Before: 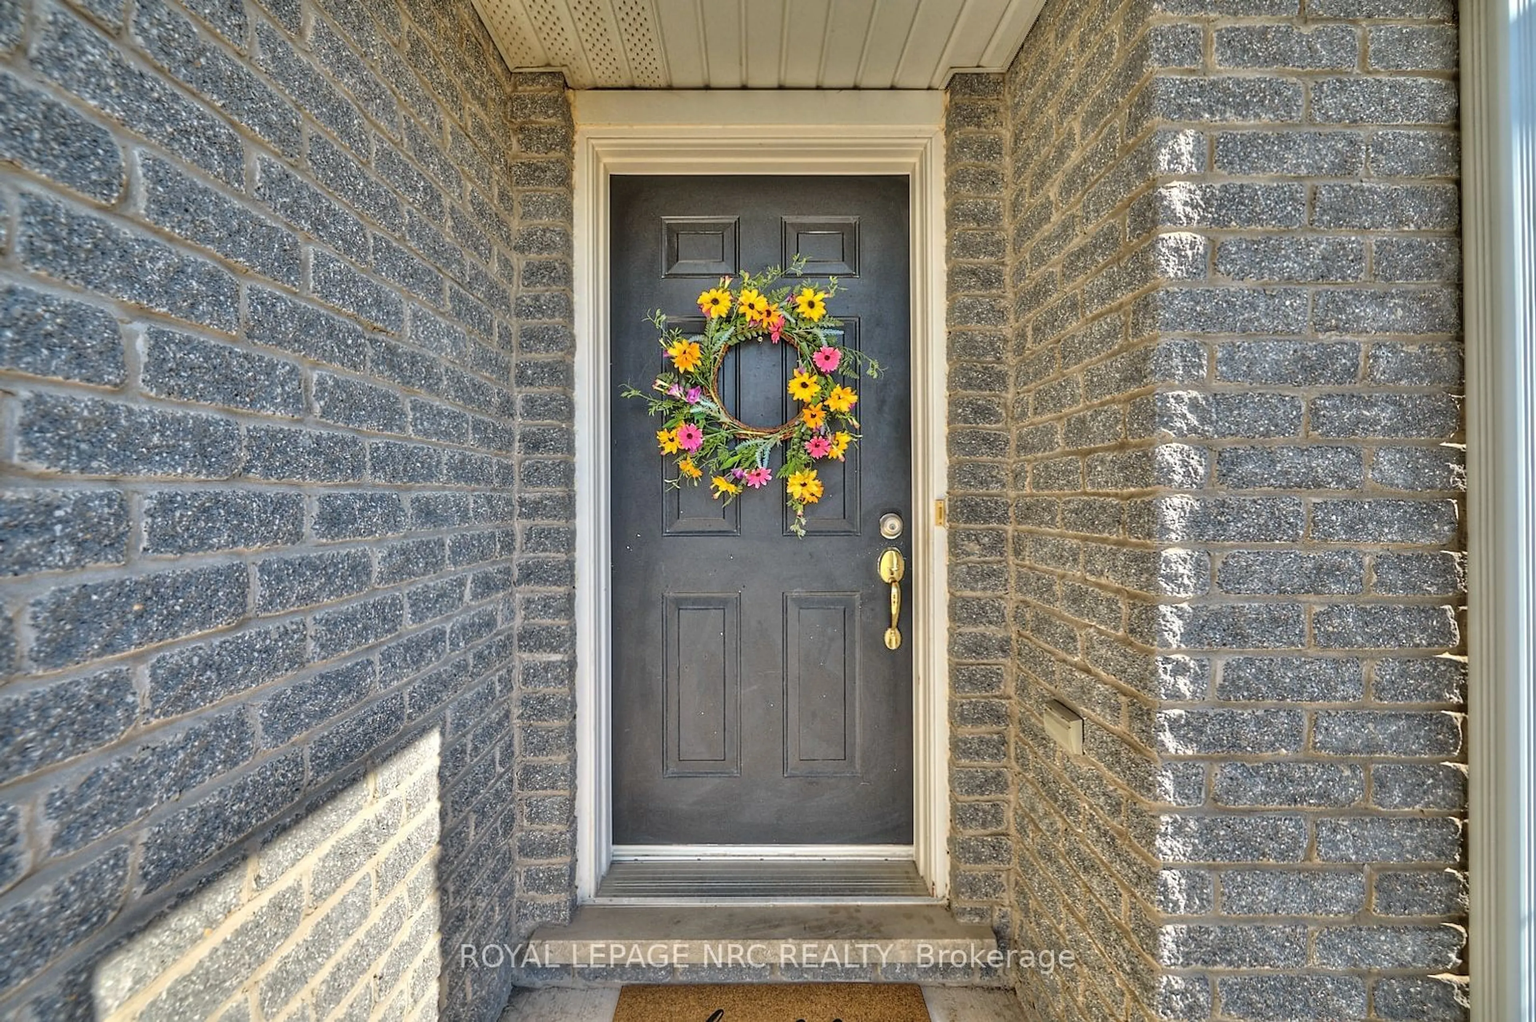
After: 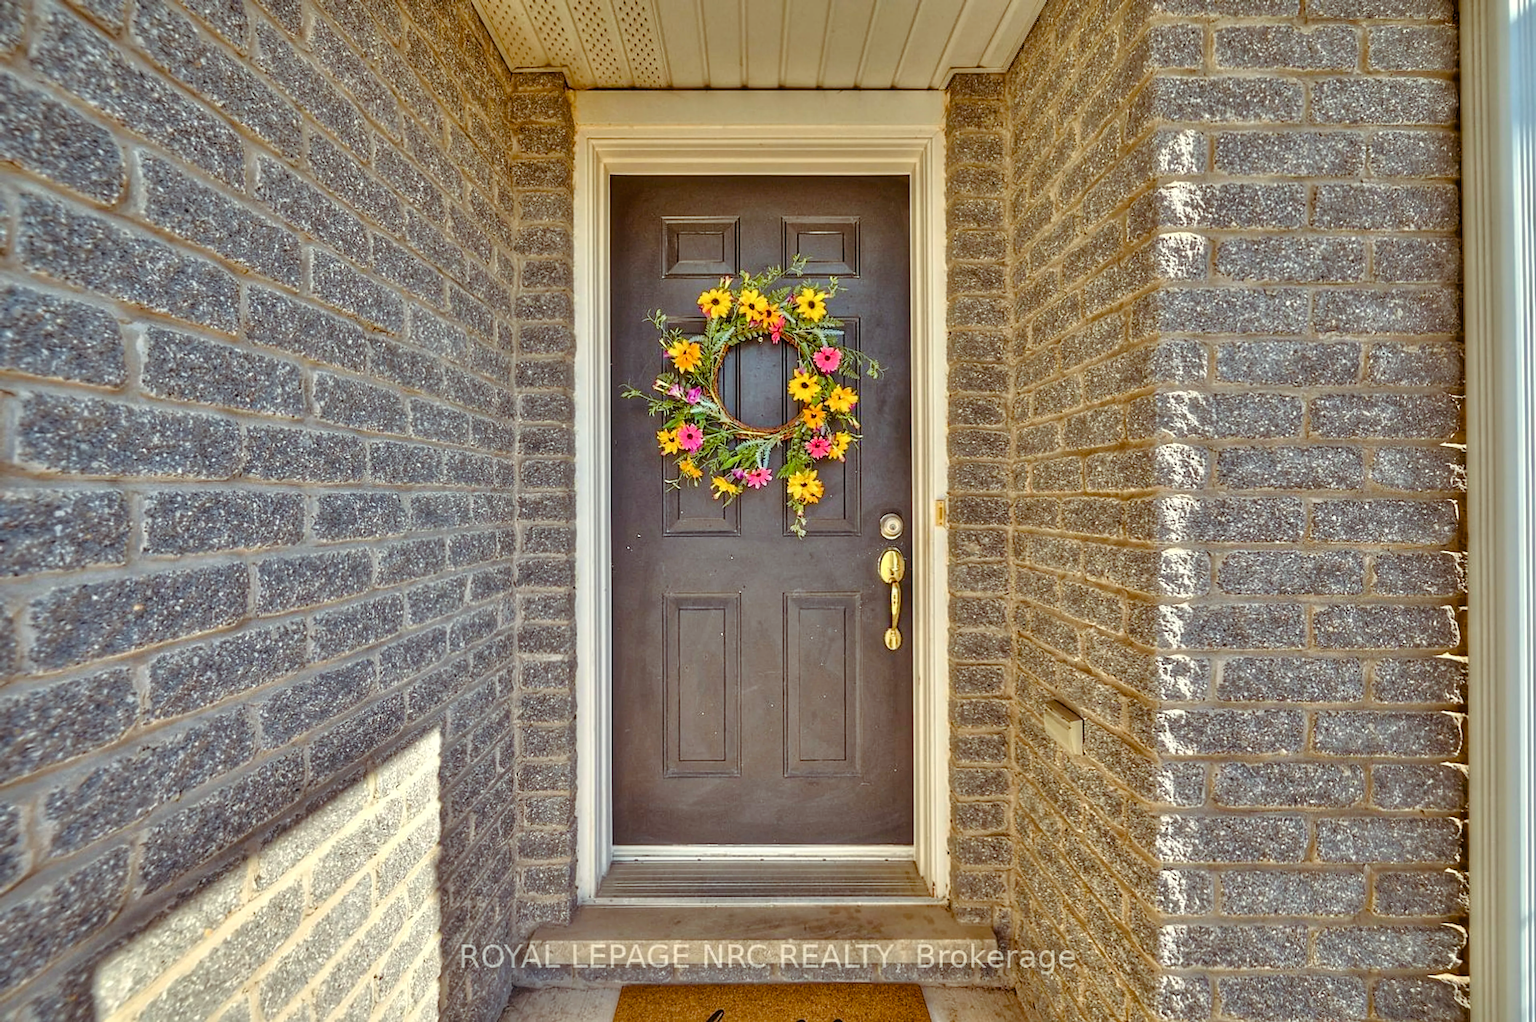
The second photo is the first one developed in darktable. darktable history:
color balance rgb: shadows lift › chroma 9.951%, shadows lift › hue 42.1°, highlights gain › luminance 6.36%, highlights gain › chroma 2.628%, highlights gain › hue 92.18°, perceptual saturation grading › global saturation 20%, perceptual saturation grading › highlights -25.691%, perceptual saturation grading › shadows 50.072%
